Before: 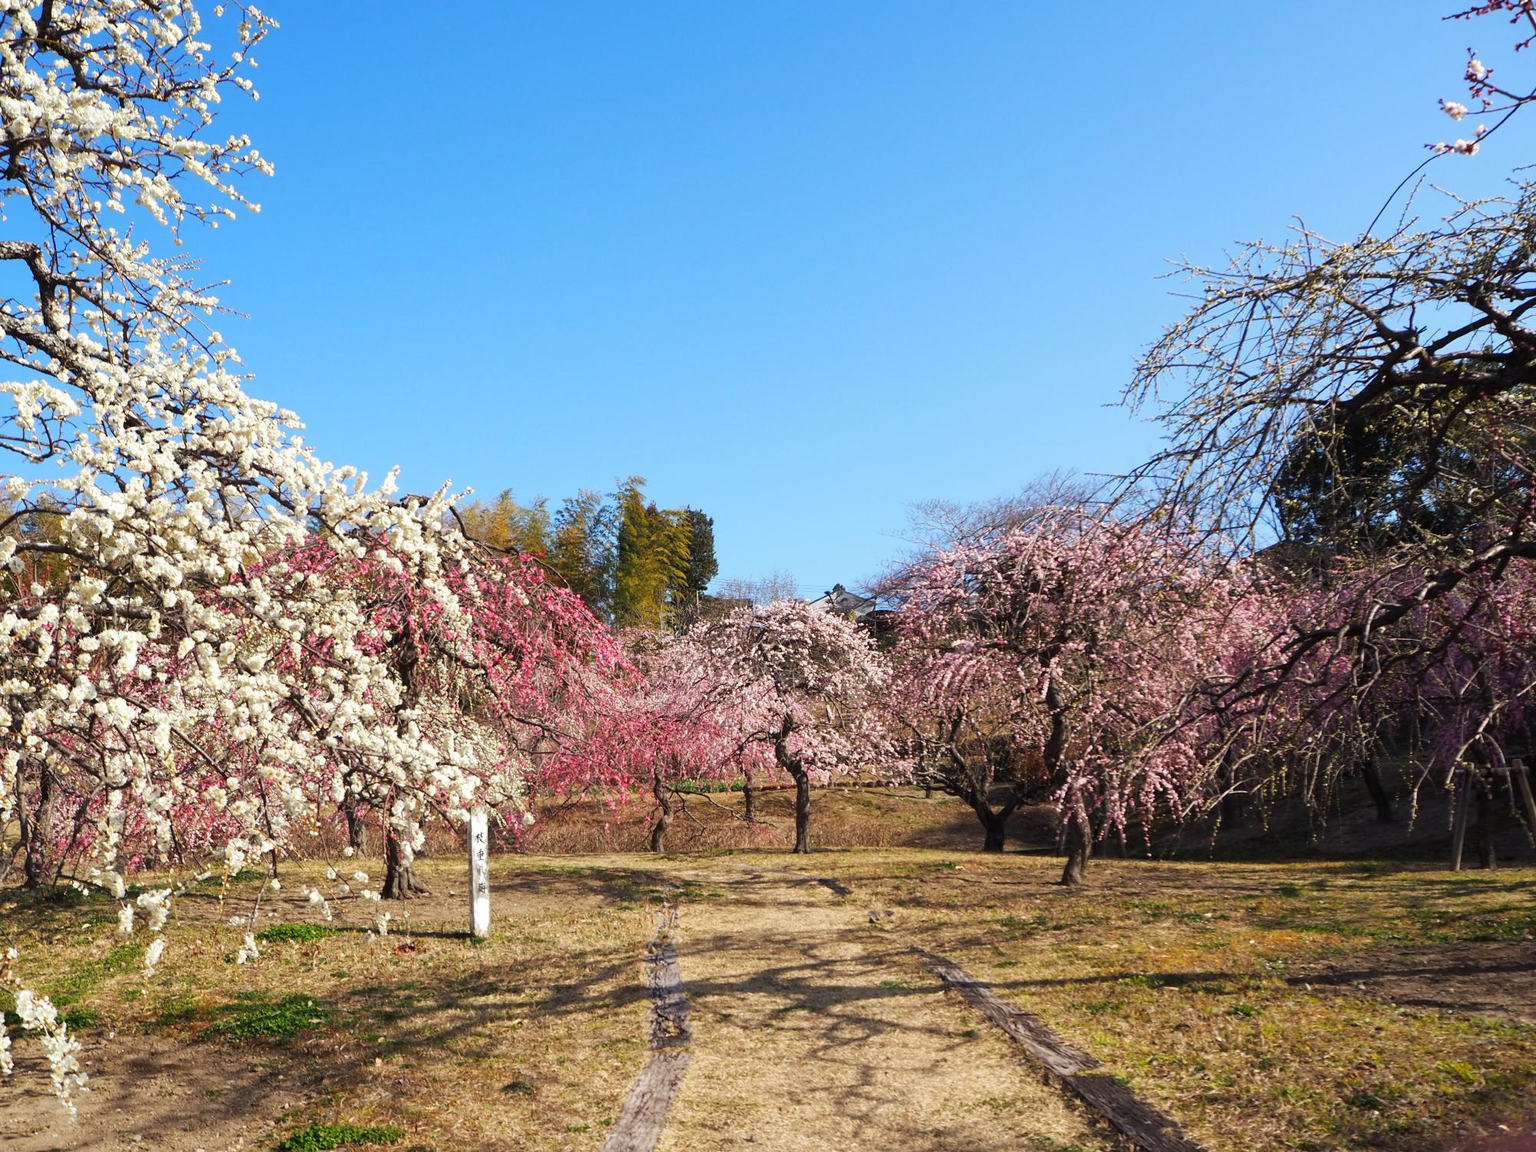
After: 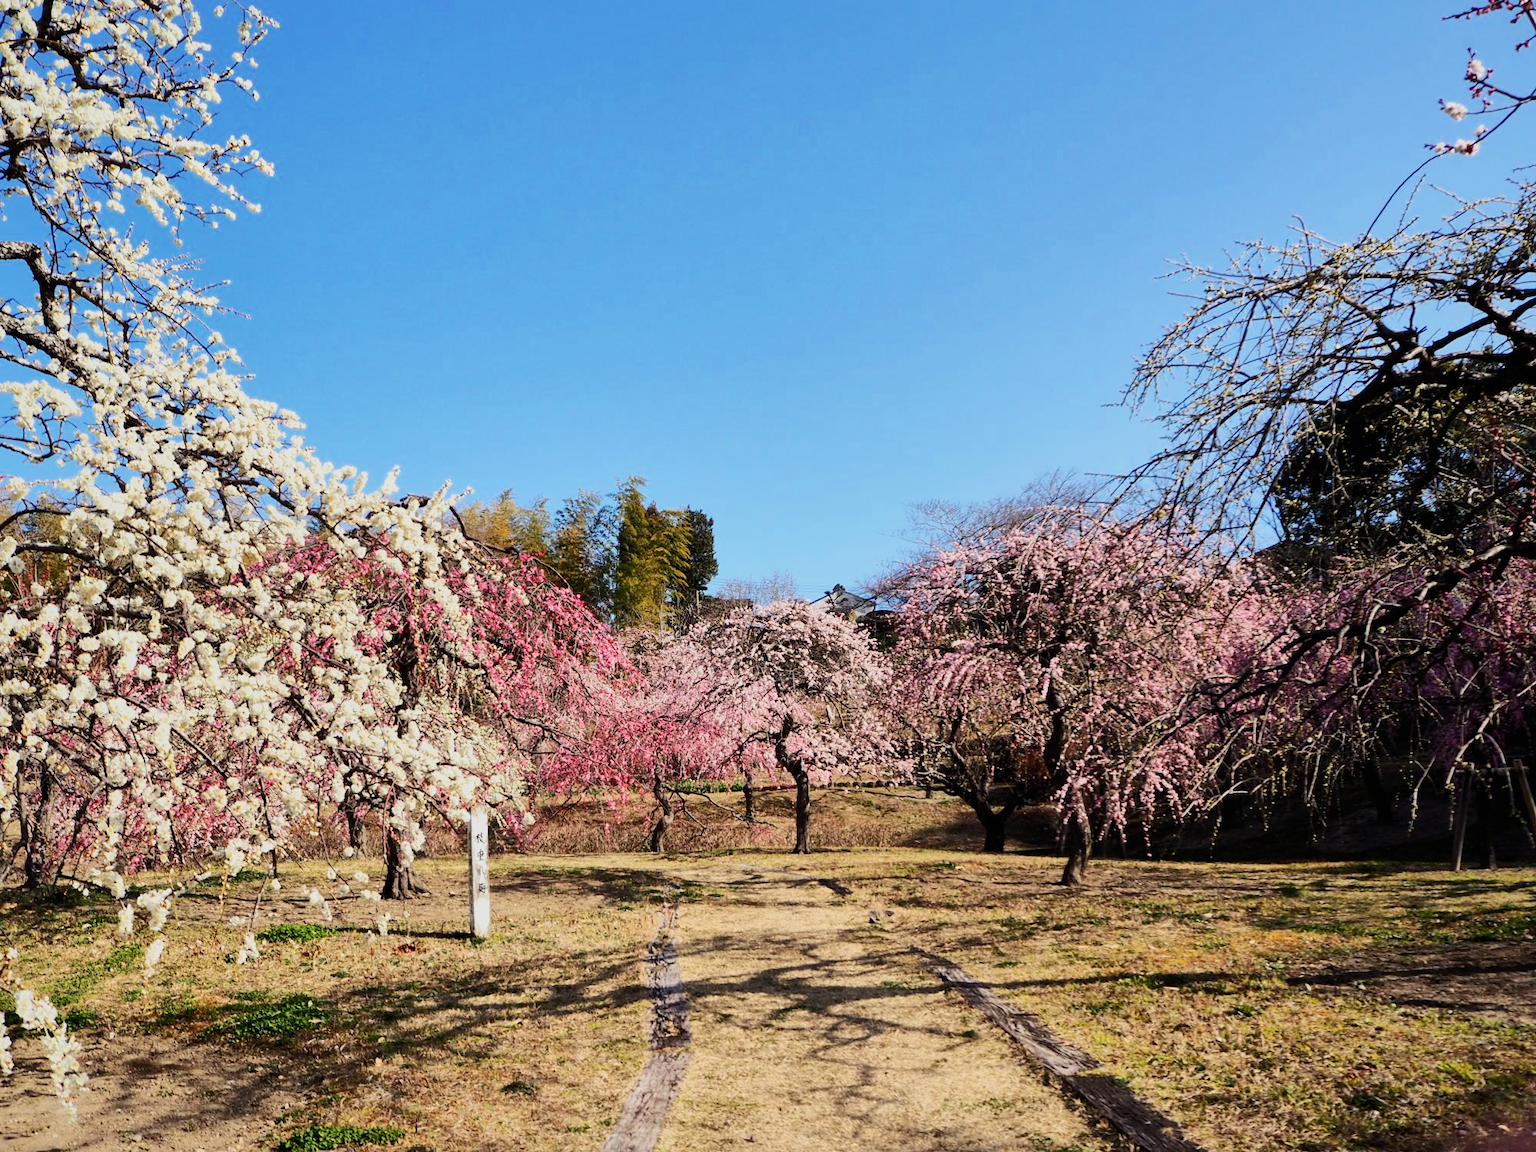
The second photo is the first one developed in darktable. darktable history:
contrast brightness saturation: contrast 0.39, brightness 0.1
filmic rgb: black relative exposure -7.15 EV, white relative exposure 5.36 EV, hardness 3.02, color science v6 (2022)
shadows and highlights: shadows 40, highlights -60
